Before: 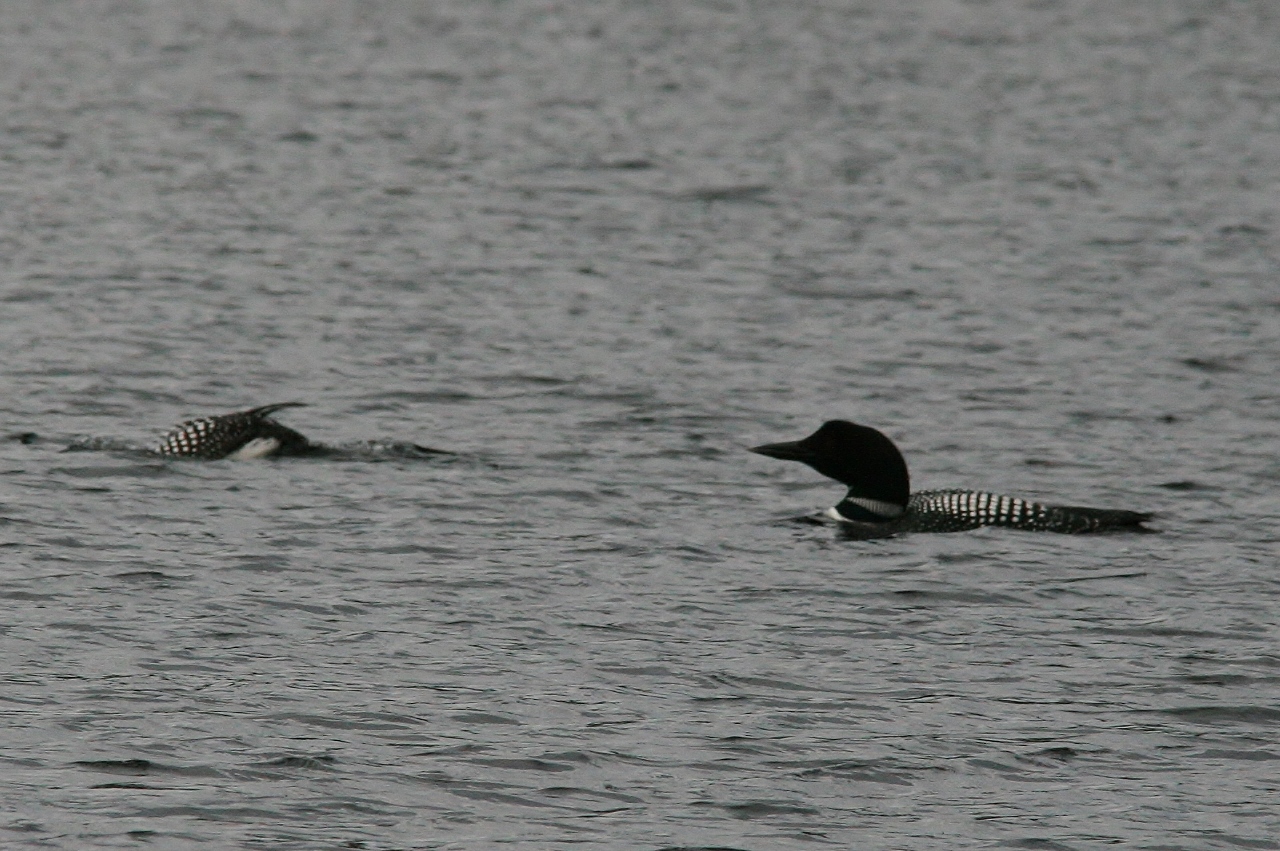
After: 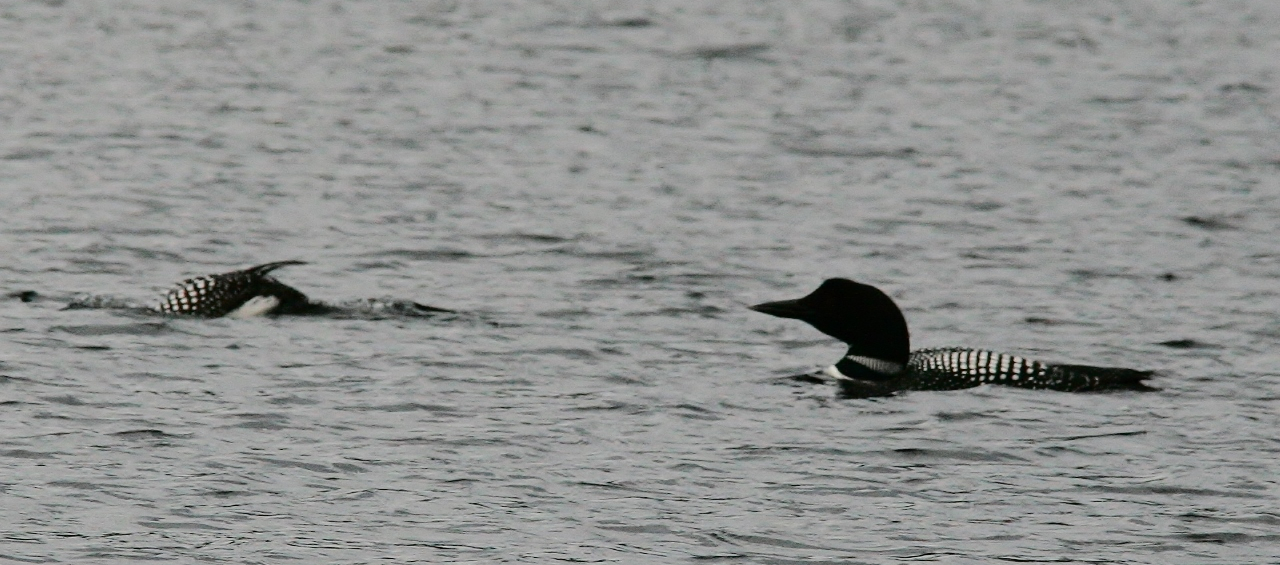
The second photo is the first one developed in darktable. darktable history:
tone curve: curves: ch0 [(0, 0) (0.003, 0.001) (0.011, 0.008) (0.025, 0.015) (0.044, 0.025) (0.069, 0.037) (0.1, 0.056) (0.136, 0.091) (0.177, 0.157) (0.224, 0.231) (0.277, 0.319) (0.335, 0.4) (0.399, 0.493) (0.468, 0.571) (0.543, 0.645) (0.623, 0.706) (0.709, 0.77) (0.801, 0.838) (0.898, 0.918) (1, 1)], color space Lab, independent channels, preserve colors none
crop: top 16.756%, bottom 16.769%
